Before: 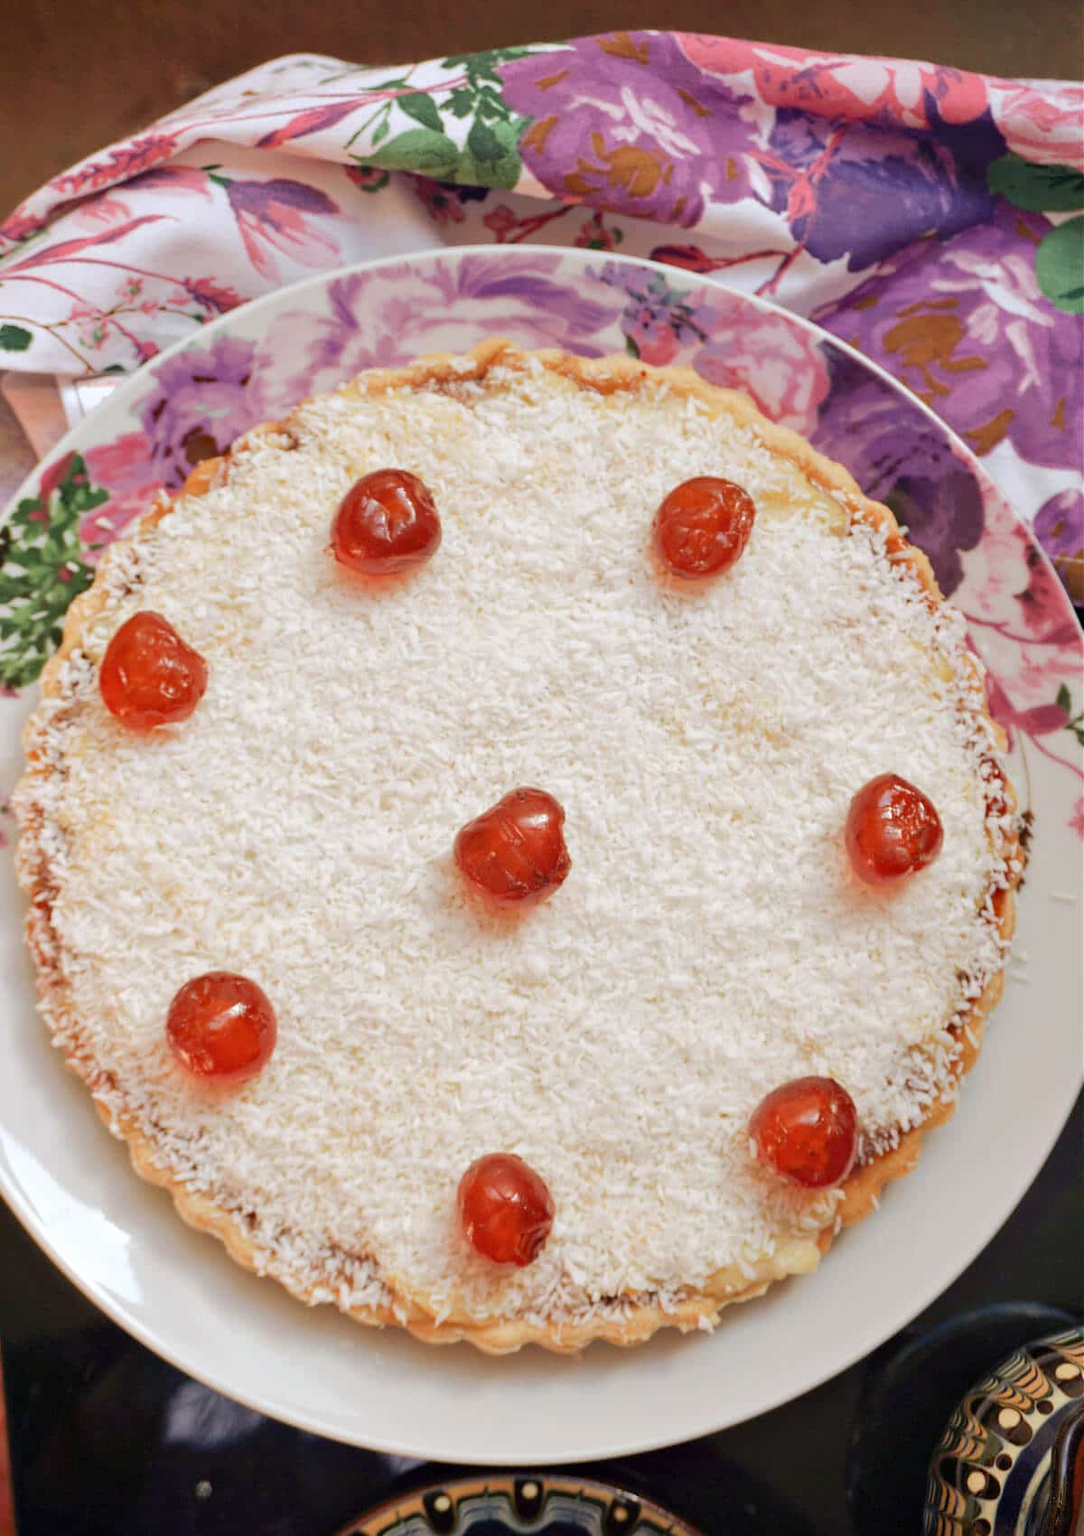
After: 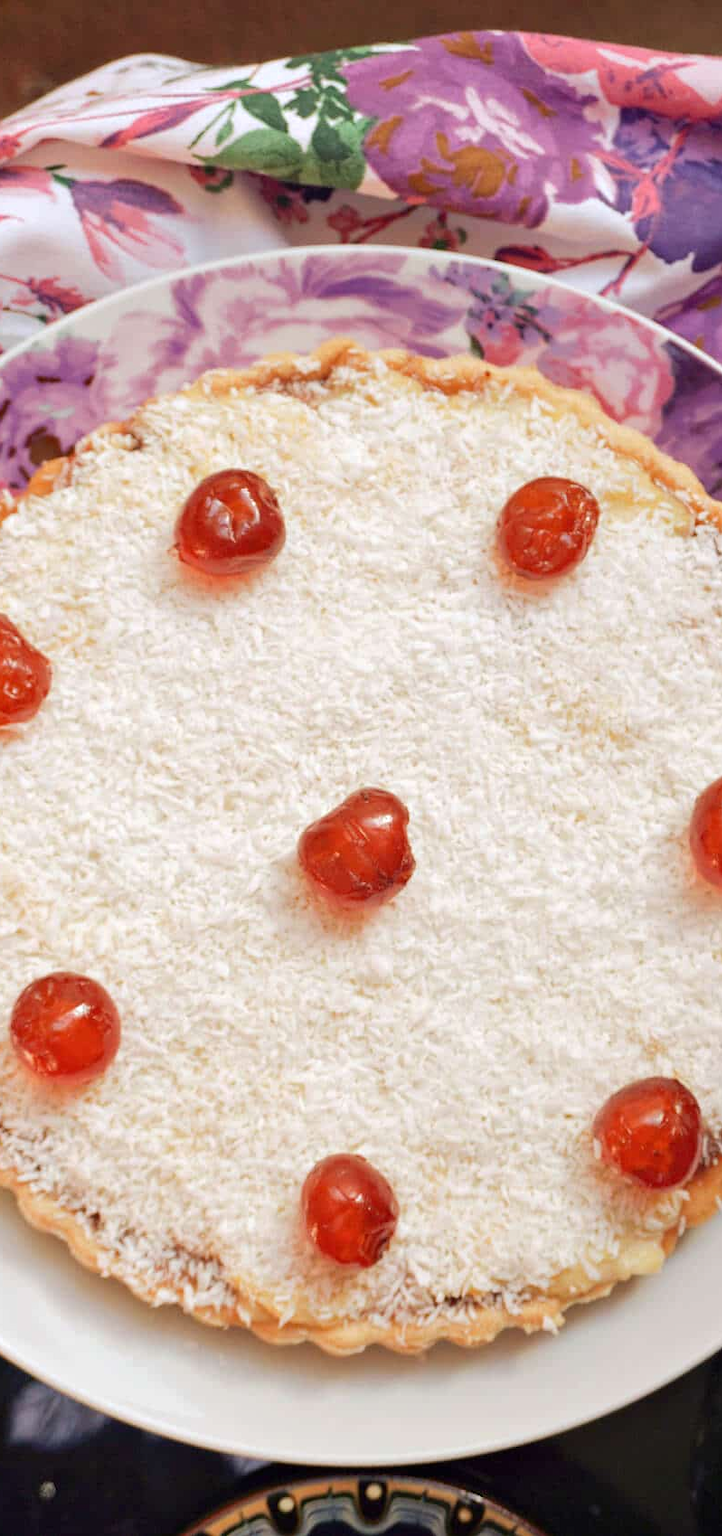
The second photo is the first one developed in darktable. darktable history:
crop and rotate: left 14.436%, right 18.898%
levels: levels [0, 0.476, 0.951]
